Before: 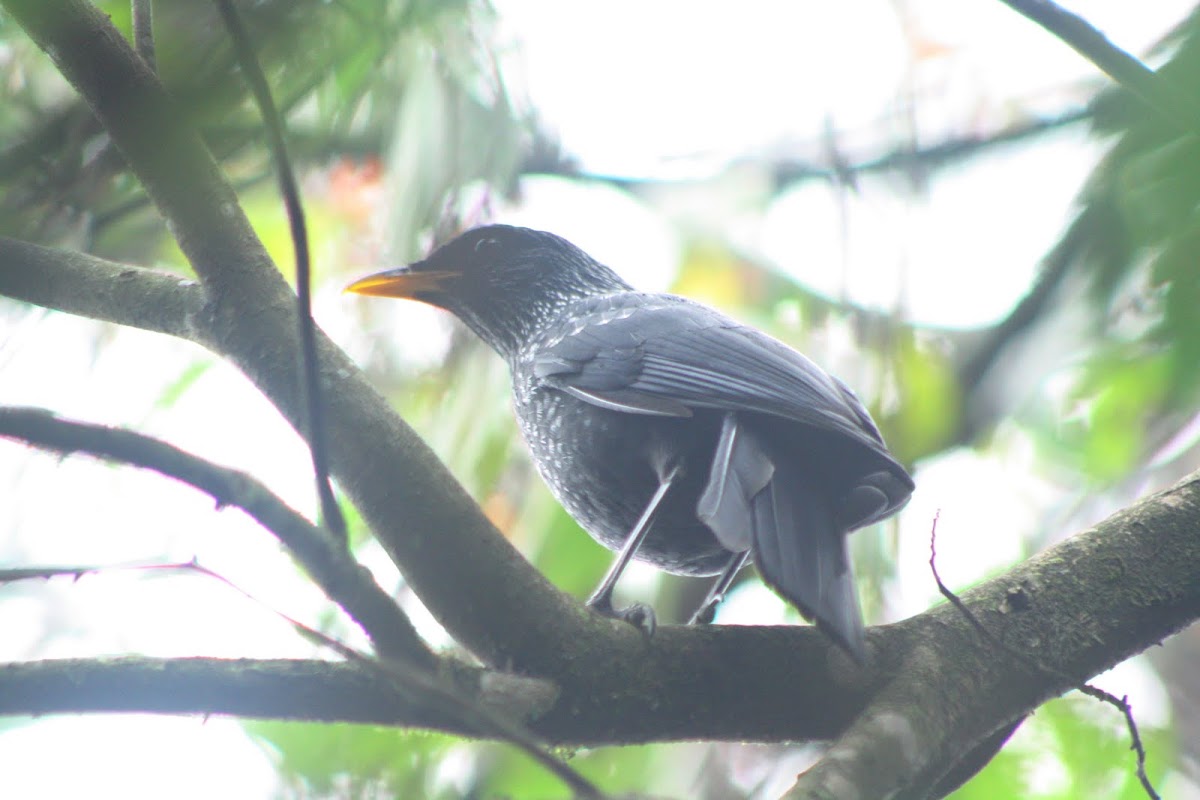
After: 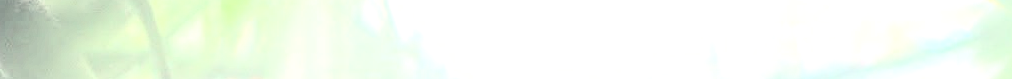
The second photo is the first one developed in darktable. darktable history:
exposure: black level correction 0, exposure 1.35 EV, compensate exposure bias true, compensate highlight preservation false
color balance: lift [1.005, 0.99, 1.007, 1.01], gamma [1, 1.034, 1.032, 0.966], gain [0.873, 1.055, 1.067, 0.933]
crop and rotate: left 9.644%, top 9.491%, right 6.021%, bottom 80.509%
contrast brightness saturation: contrast 0.57, brightness 0.57, saturation -0.34
local contrast: on, module defaults
